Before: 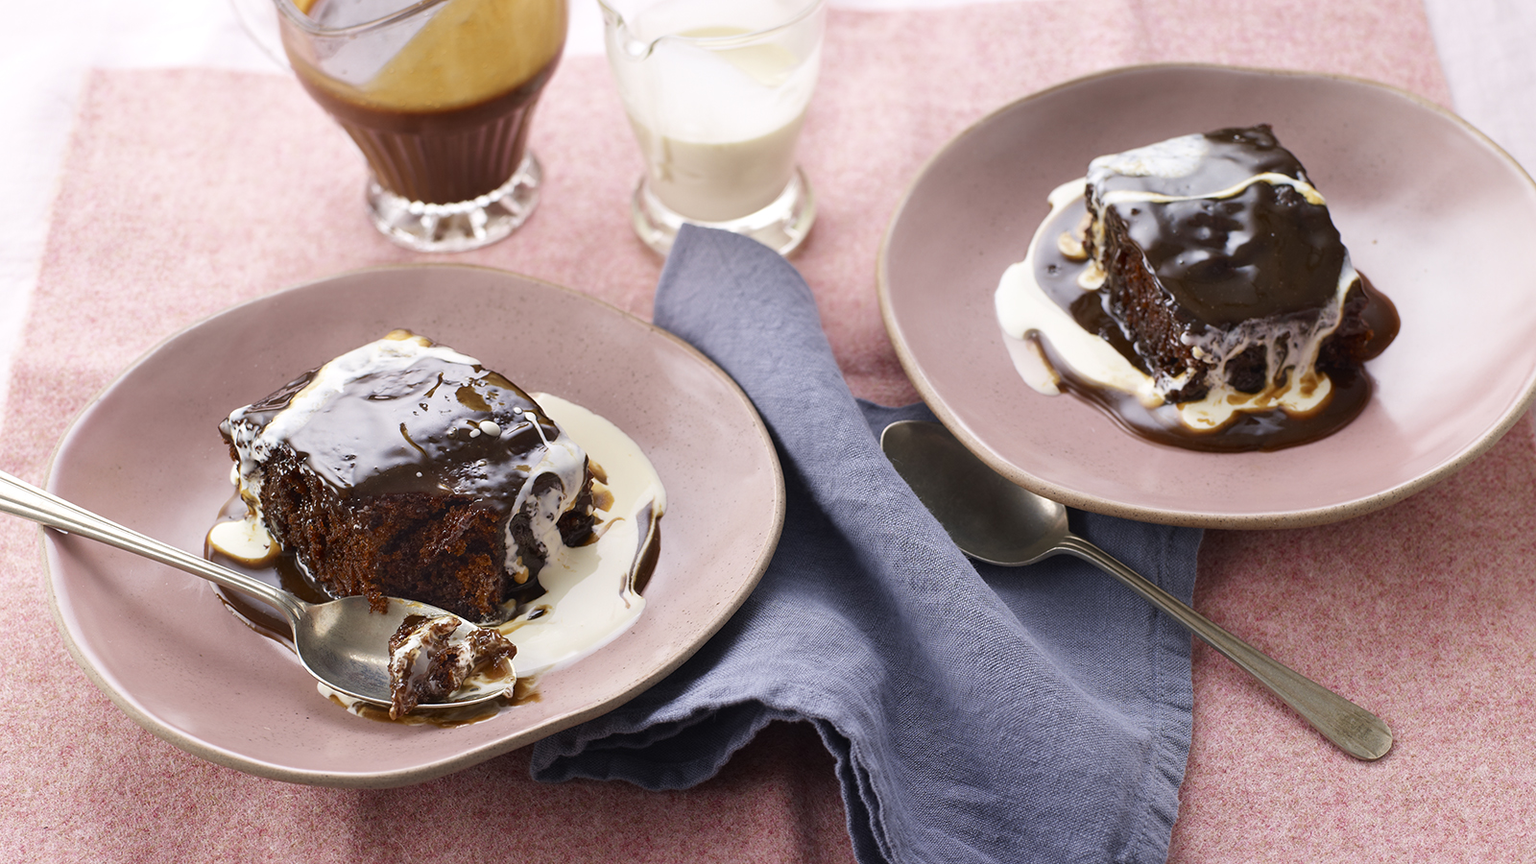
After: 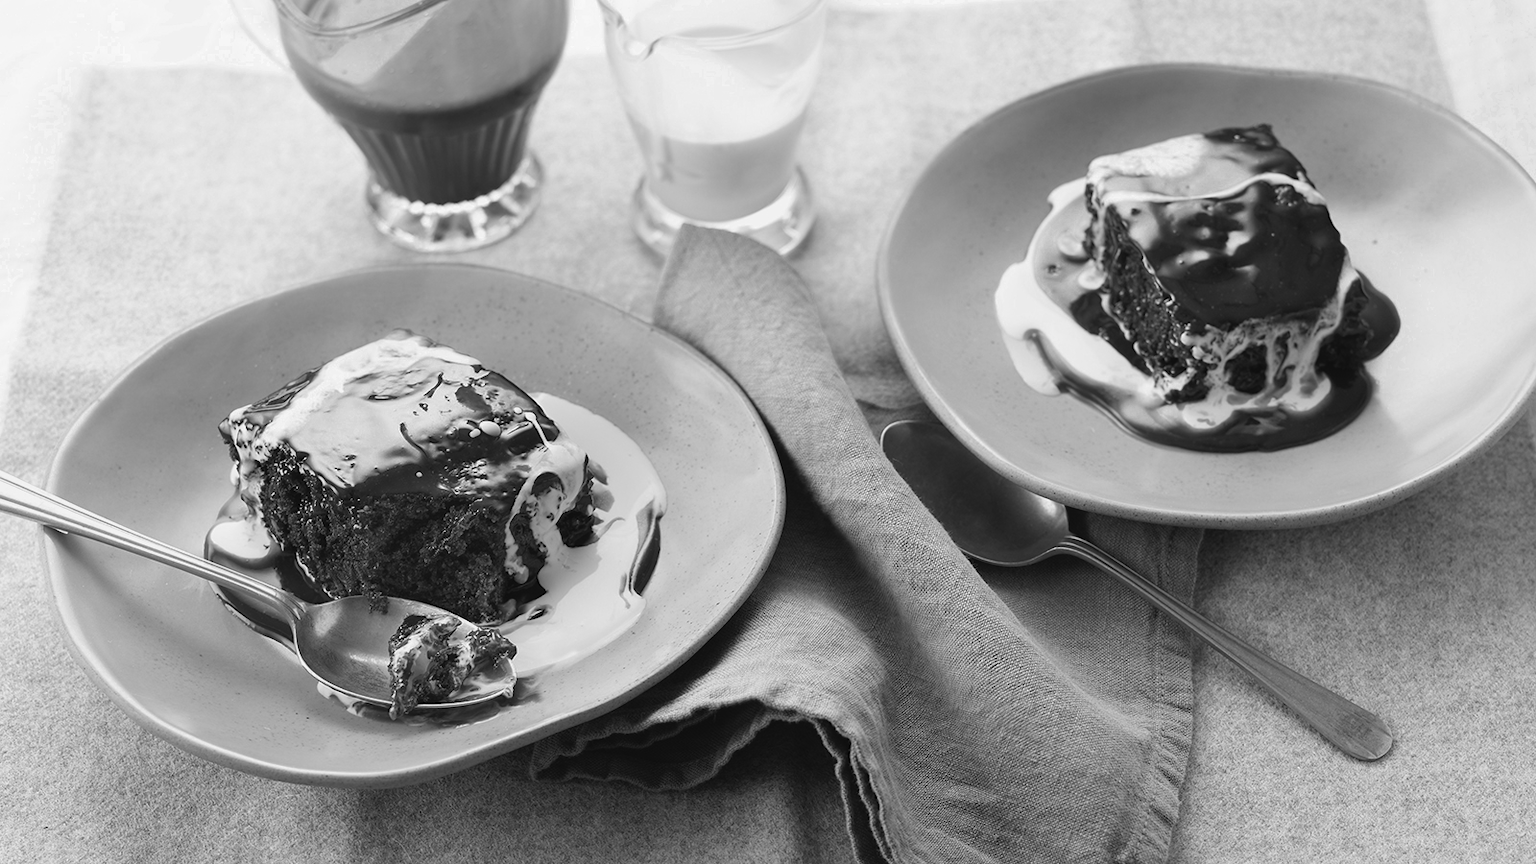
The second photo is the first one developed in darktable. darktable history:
contrast brightness saturation: contrast -0.088, brightness -0.037, saturation -0.11
color zones: curves: ch0 [(0, 0.613) (0.01, 0.613) (0.245, 0.448) (0.498, 0.529) (0.642, 0.665) (0.879, 0.777) (0.99, 0.613)]; ch1 [(0, 0) (0.143, 0) (0.286, 0) (0.429, 0) (0.571, 0) (0.714, 0) (0.857, 0)]
